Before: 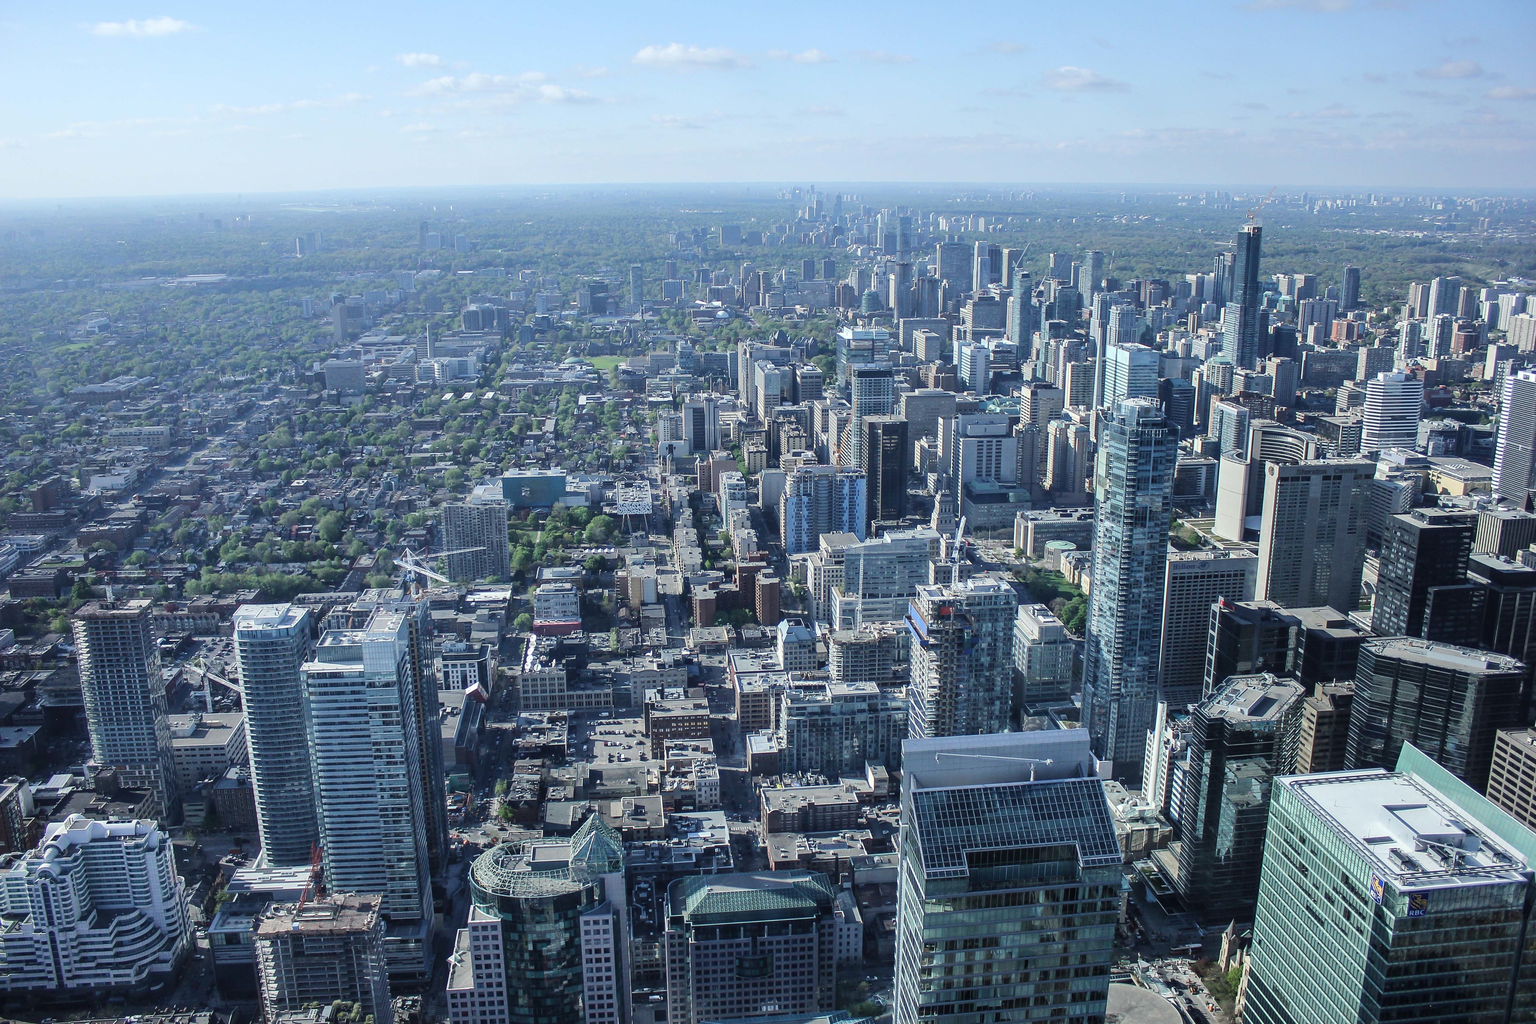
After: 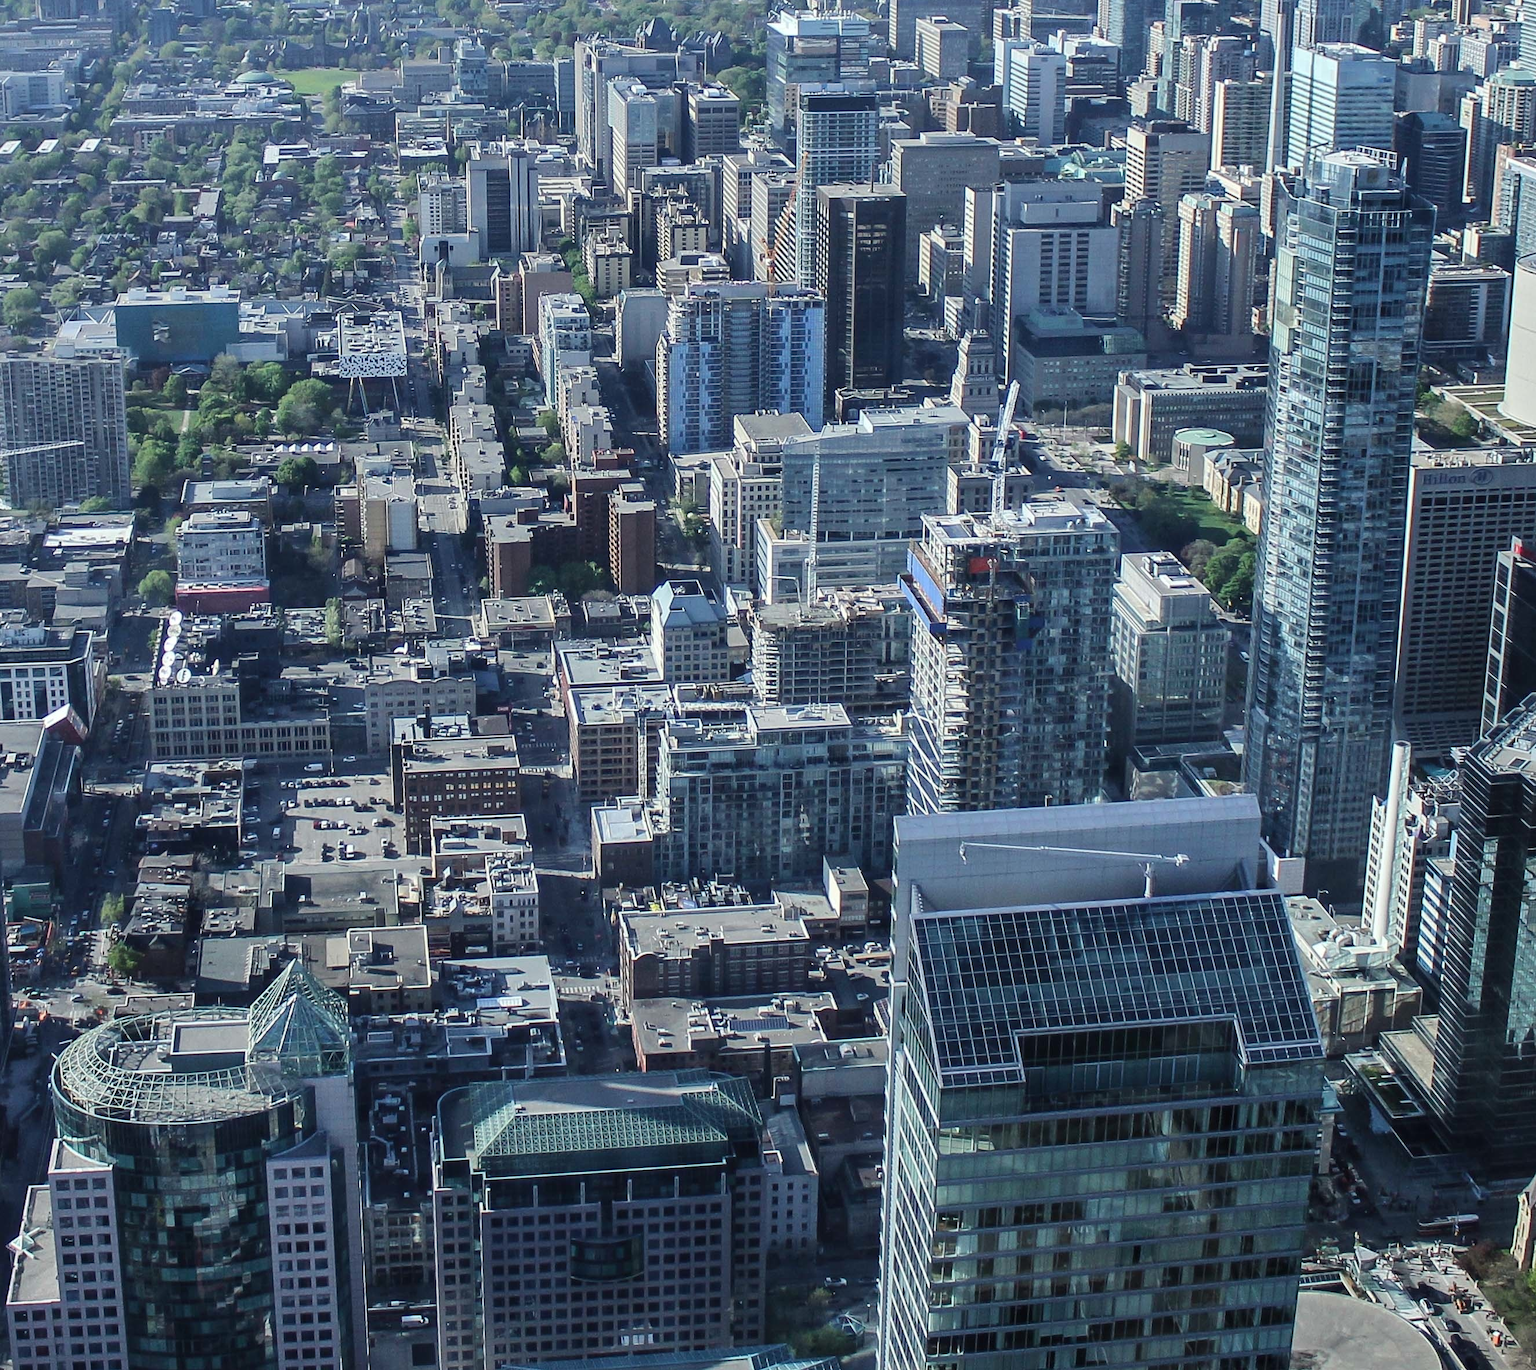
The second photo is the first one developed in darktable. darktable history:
crop and rotate: left 28.86%, top 31.362%, right 19.834%
